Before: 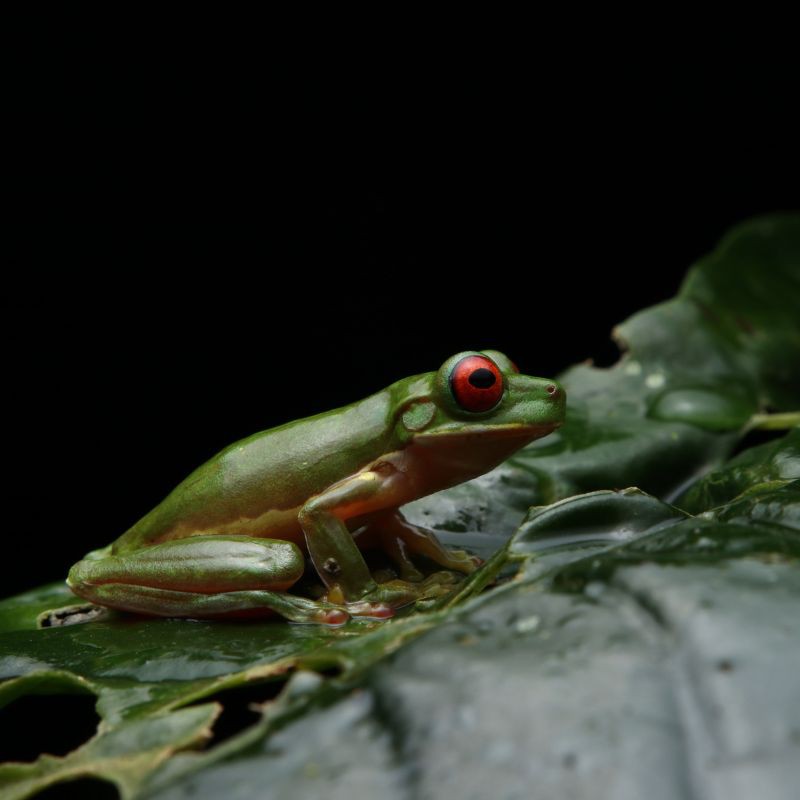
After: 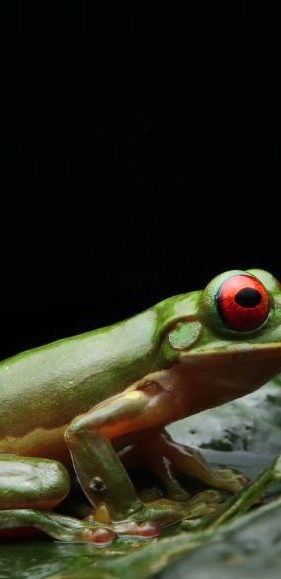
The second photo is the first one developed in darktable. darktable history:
crop and rotate: left 29.476%, top 10.214%, right 35.32%, bottom 17.333%
shadows and highlights: soften with gaussian
